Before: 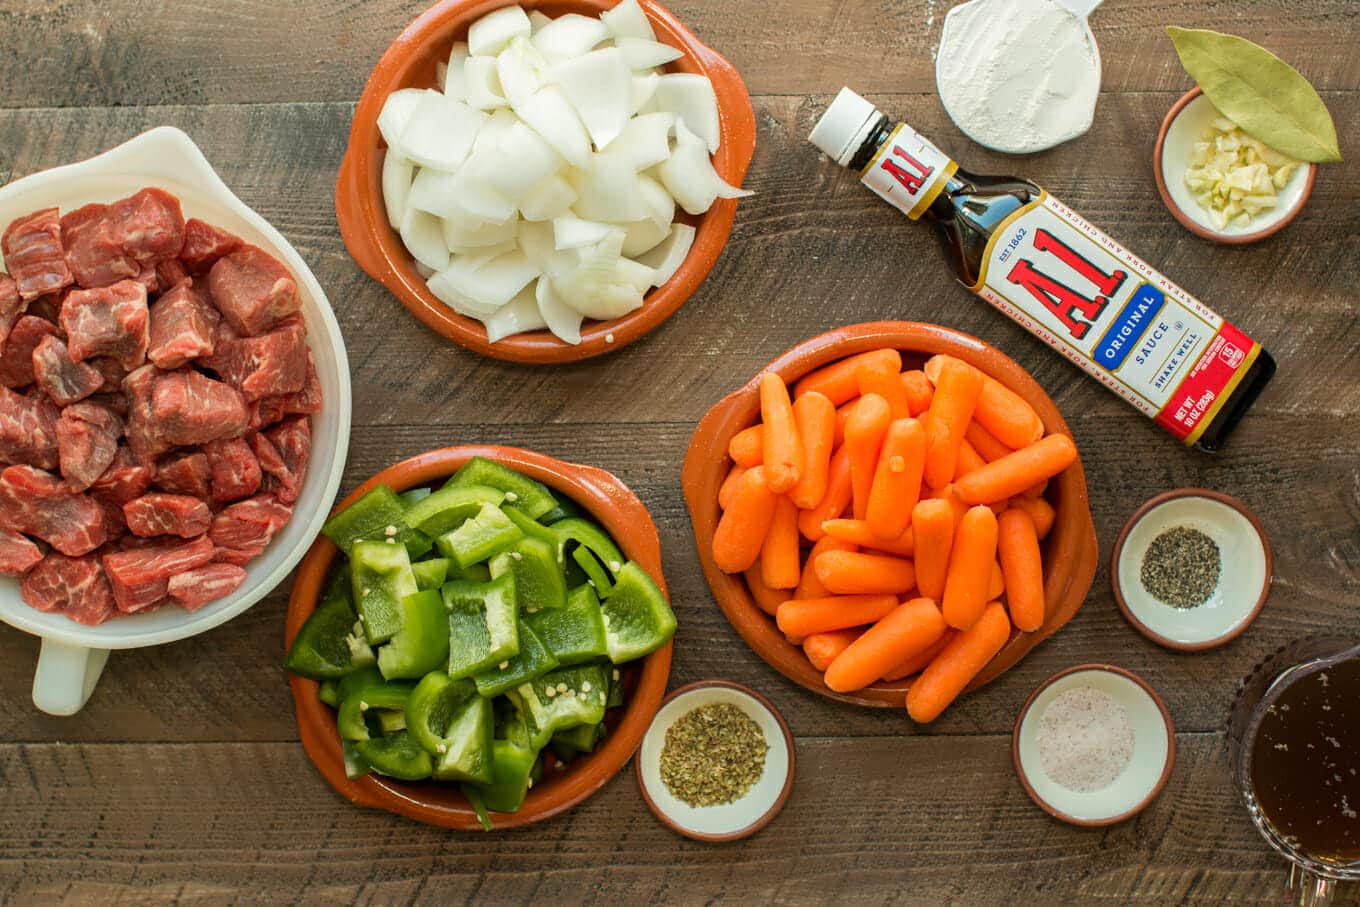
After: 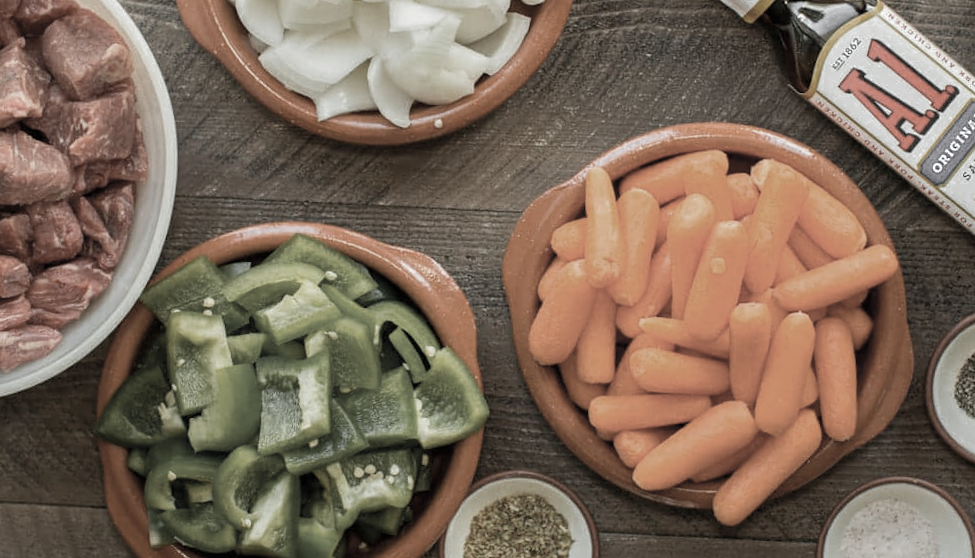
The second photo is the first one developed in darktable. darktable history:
contrast brightness saturation: saturation -0.052
crop and rotate: angle -3.37°, left 9.904%, top 21.068%, right 12.137%, bottom 12.008%
color zones: curves: ch0 [(0, 0.613) (0.01, 0.613) (0.245, 0.448) (0.498, 0.529) (0.642, 0.665) (0.879, 0.777) (0.99, 0.613)]; ch1 [(0, 0.035) (0.121, 0.189) (0.259, 0.197) (0.415, 0.061) (0.589, 0.022) (0.732, 0.022) (0.857, 0.026) (0.991, 0.053)]
